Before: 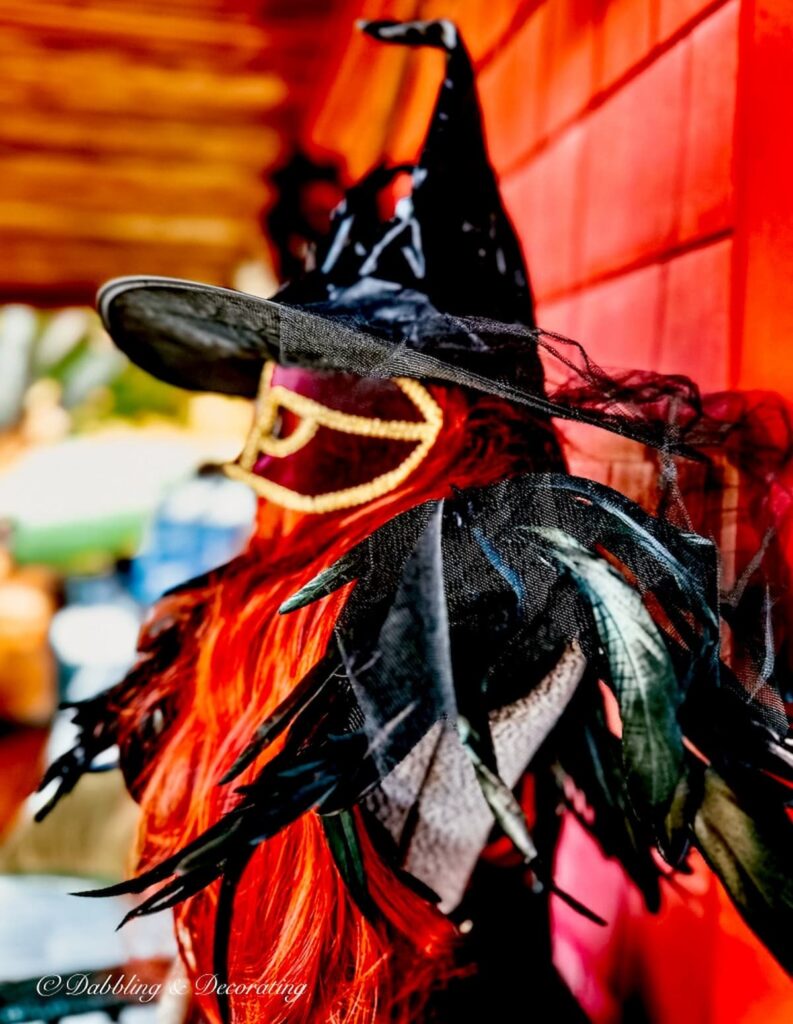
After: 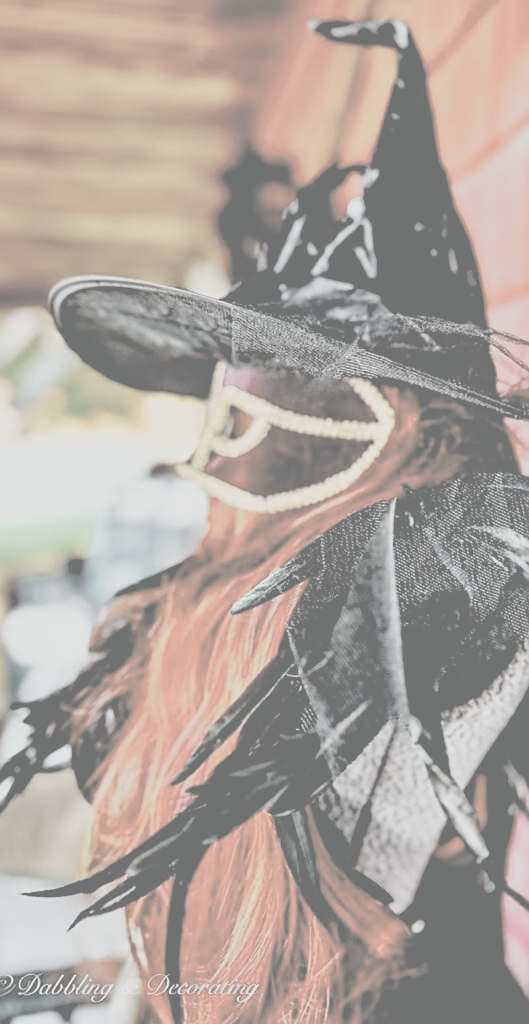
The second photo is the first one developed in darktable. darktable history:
contrast brightness saturation: contrast -0.321, brightness 0.74, saturation -0.782
tone curve: curves: ch0 [(0, 0) (0.058, 0.037) (0.214, 0.183) (0.304, 0.288) (0.561, 0.554) (0.687, 0.677) (0.768, 0.768) (0.858, 0.861) (0.987, 0.945)]; ch1 [(0, 0) (0.172, 0.123) (0.312, 0.296) (0.432, 0.448) (0.471, 0.469) (0.502, 0.5) (0.521, 0.505) (0.565, 0.569) (0.663, 0.663) (0.703, 0.721) (0.857, 0.917) (1, 1)]; ch2 [(0, 0) (0.411, 0.424) (0.485, 0.497) (0.502, 0.5) (0.517, 0.511) (0.556, 0.551) (0.626, 0.594) (0.709, 0.661) (1, 1)], color space Lab, independent channels, preserve colors none
sharpen: on, module defaults
haze removal: compatibility mode true, adaptive false
exposure: exposure -0.069 EV, compensate highlight preservation false
crop and rotate: left 6.171%, right 27.093%
